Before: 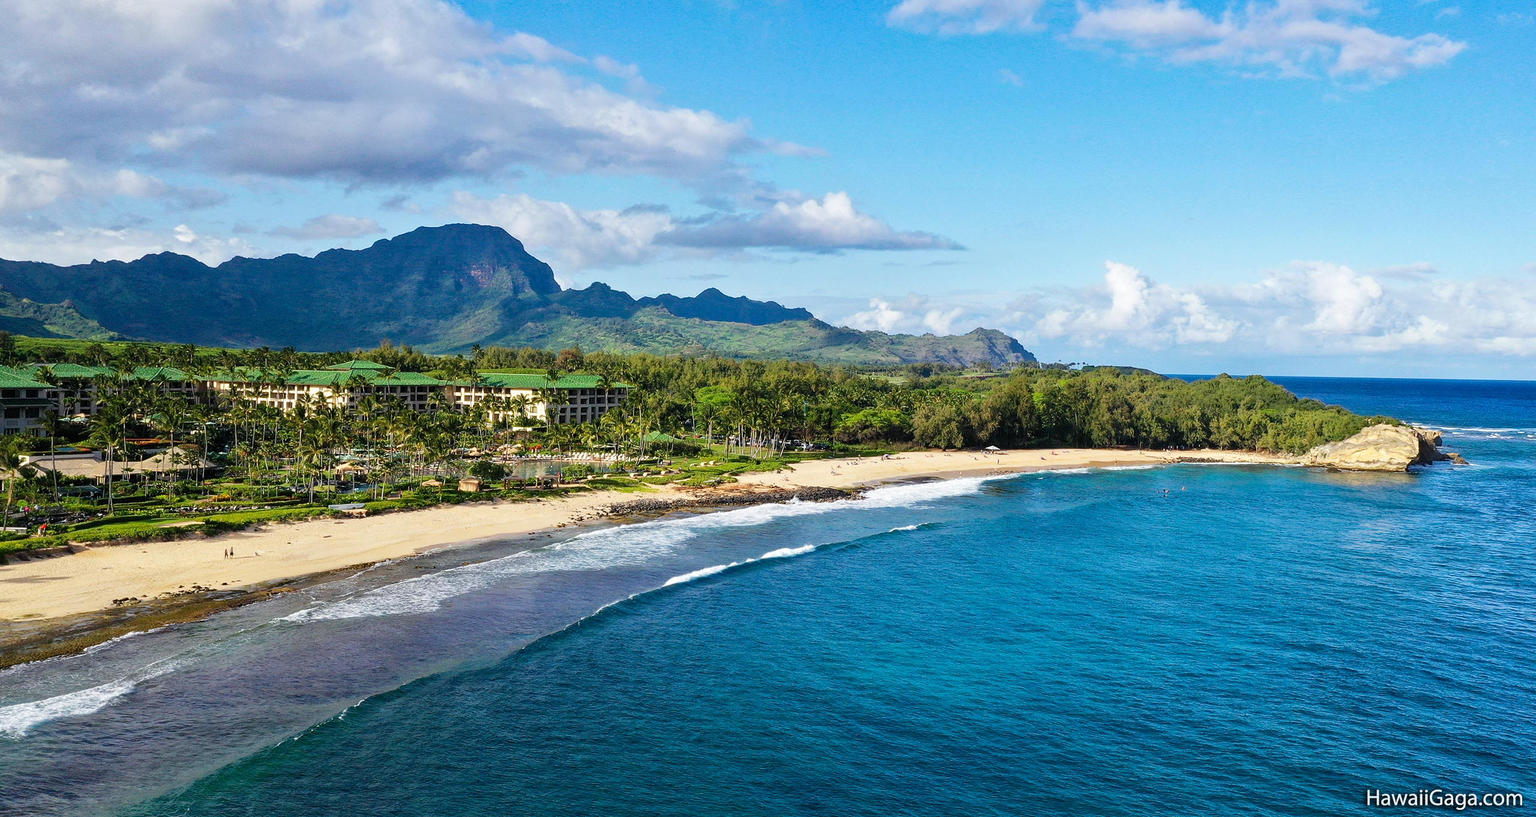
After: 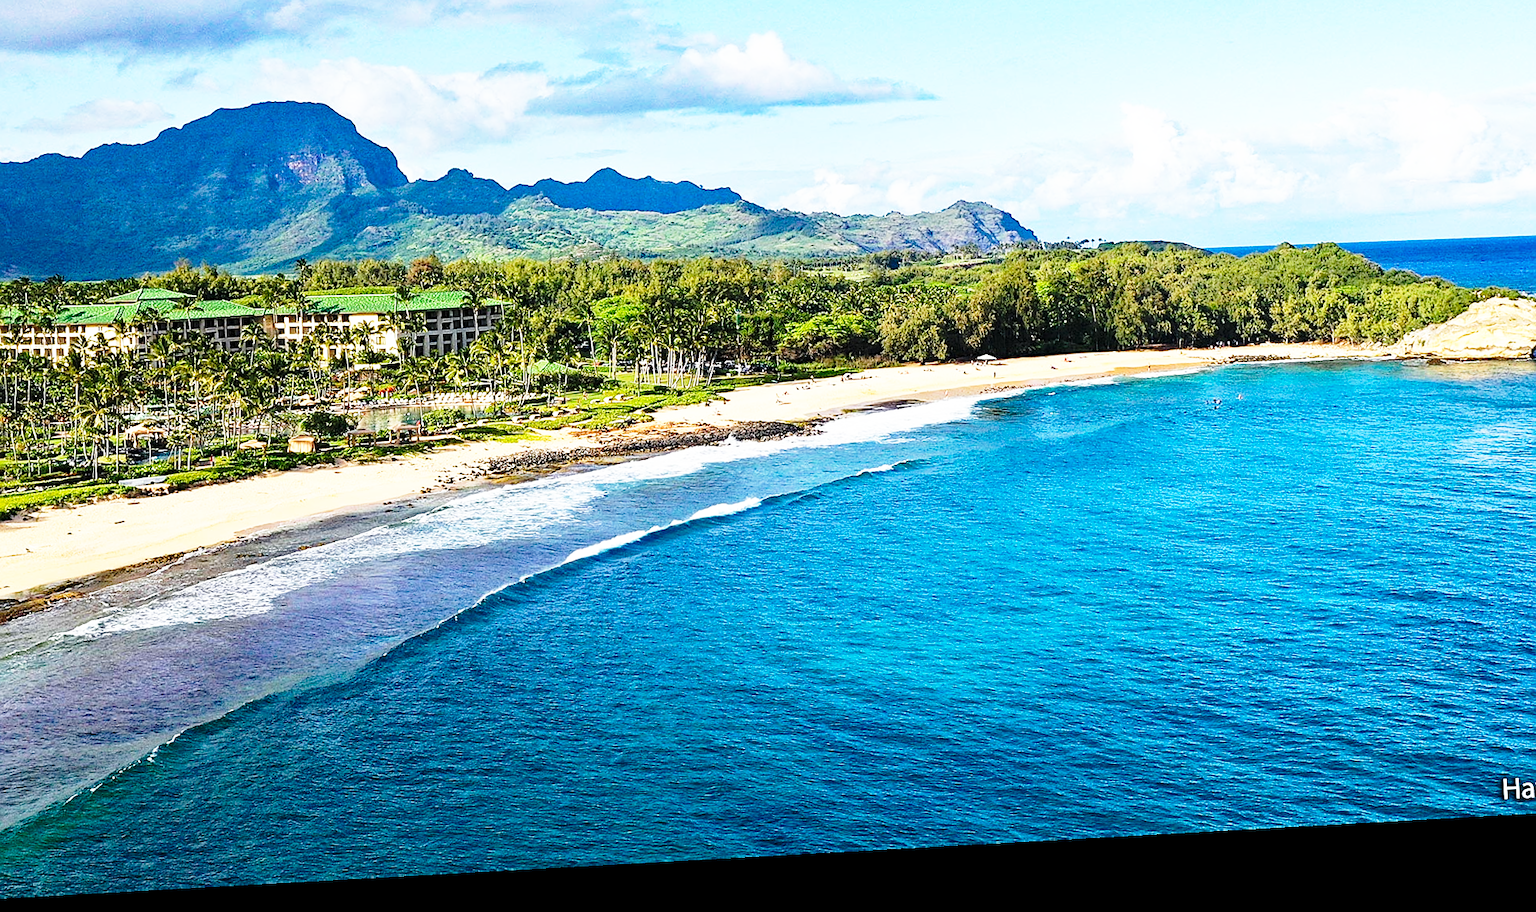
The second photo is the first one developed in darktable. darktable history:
sharpen: on, module defaults
fill light: on, module defaults
haze removal: compatibility mode true, adaptive false
rotate and perspective: rotation -3.18°, automatic cropping off
crop: left 16.871%, top 22.857%, right 9.116%
base curve: curves: ch0 [(0, 0) (0.026, 0.03) (0.109, 0.232) (0.351, 0.748) (0.669, 0.968) (1, 1)], preserve colors none
